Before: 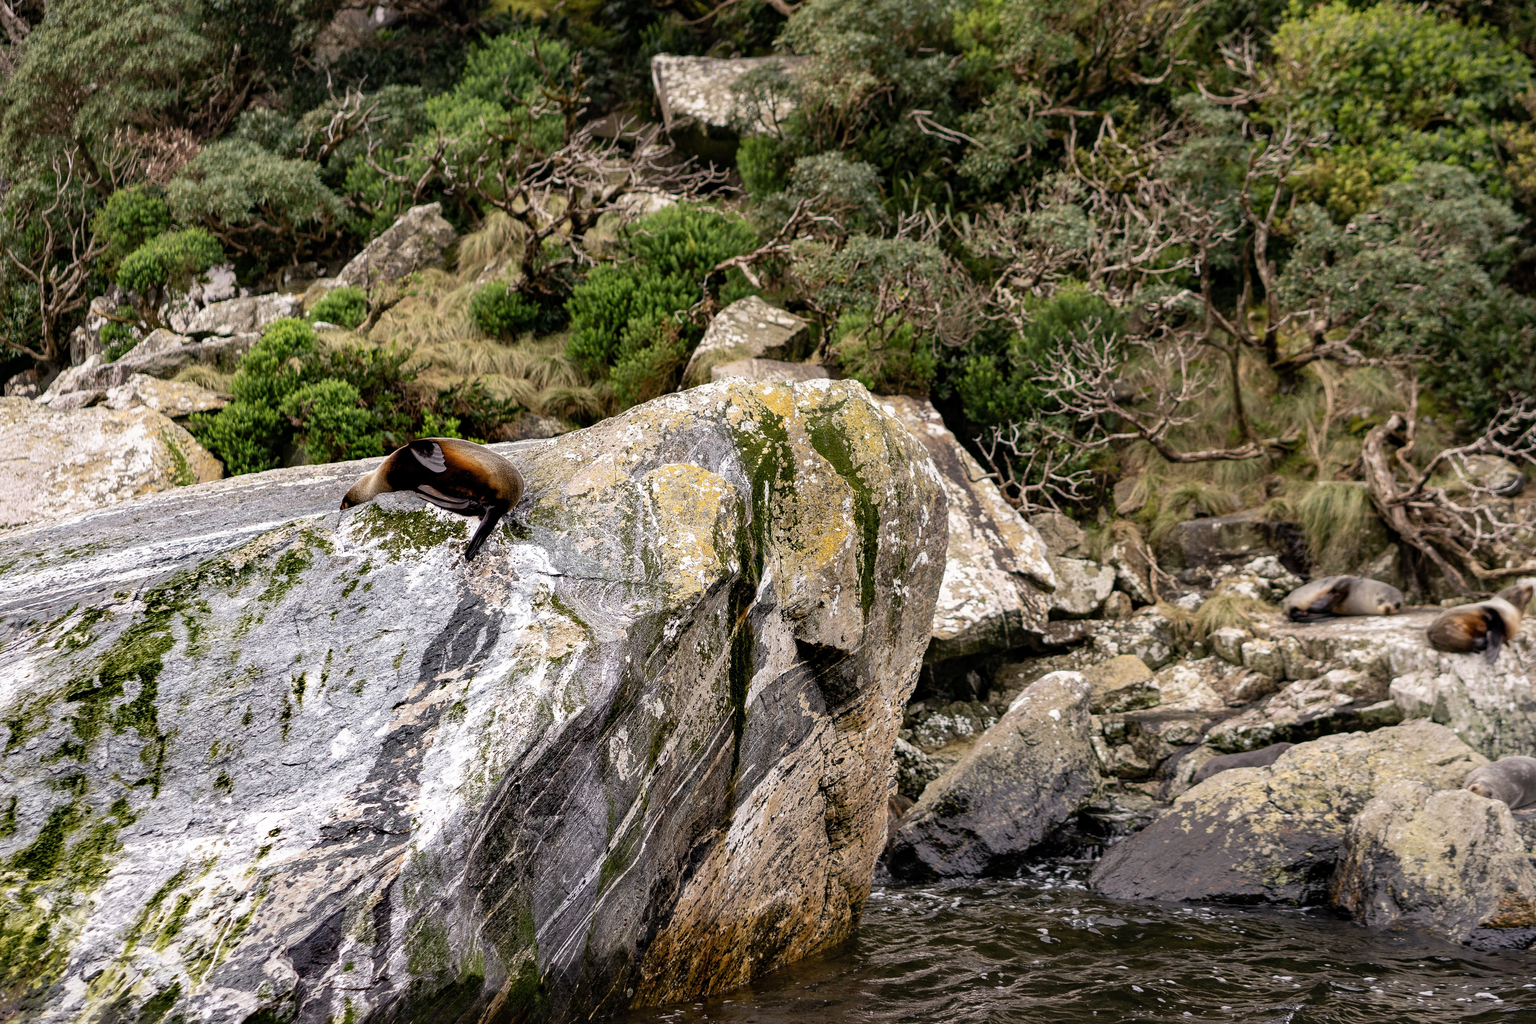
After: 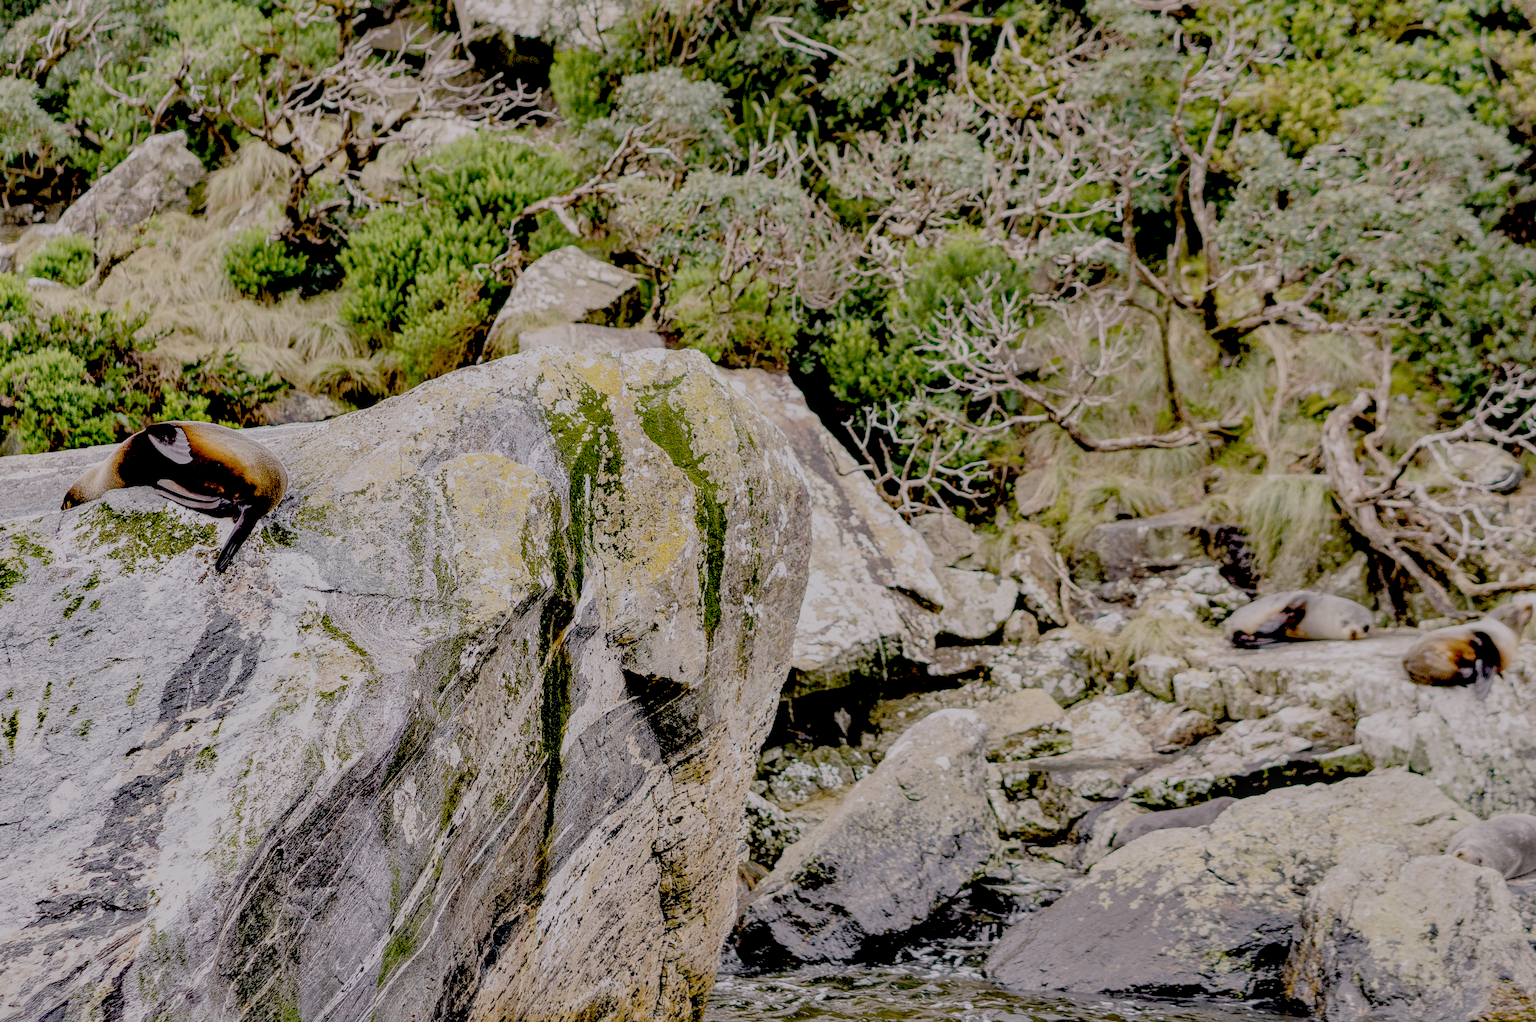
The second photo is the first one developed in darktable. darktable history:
filmic rgb: black relative exposure -15.92 EV, white relative exposure 7.98 EV, threshold 3.01 EV, hardness 4.15, latitude 49.15%, contrast 0.506, preserve chrominance no, color science v4 (2020), contrast in shadows soft, contrast in highlights soft, enable highlight reconstruction true
color balance rgb: highlights gain › chroma 1.527%, highlights gain › hue 308.83°, perceptual saturation grading › global saturation 25.084%, contrast -29.948%
contrast equalizer: octaves 7, y [[0.6 ×6], [0.55 ×6], [0 ×6], [0 ×6], [0 ×6]]
contrast brightness saturation: saturation -0.046
exposure: exposure 1.511 EV, compensate highlight preservation false
crop: left 18.942%, top 9.458%, bottom 9.603%
tone curve: curves: ch0 [(0, 0) (0.068, 0.031) (0.183, 0.13) (0.341, 0.319) (0.547, 0.545) (0.828, 0.817) (1, 0.968)]; ch1 [(0, 0) (0.23, 0.166) (0.34, 0.308) (0.371, 0.337) (0.429, 0.408) (0.477, 0.466) (0.499, 0.5) (0.529, 0.528) (0.559, 0.578) (0.743, 0.798) (1, 1)]; ch2 [(0, 0) (0.431, 0.419) (0.495, 0.502) (0.524, 0.525) (0.568, 0.543) (0.6, 0.597) (0.634, 0.644) (0.728, 0.722) (1, 1)], preserve colors none
local contrast: on, module defaults
